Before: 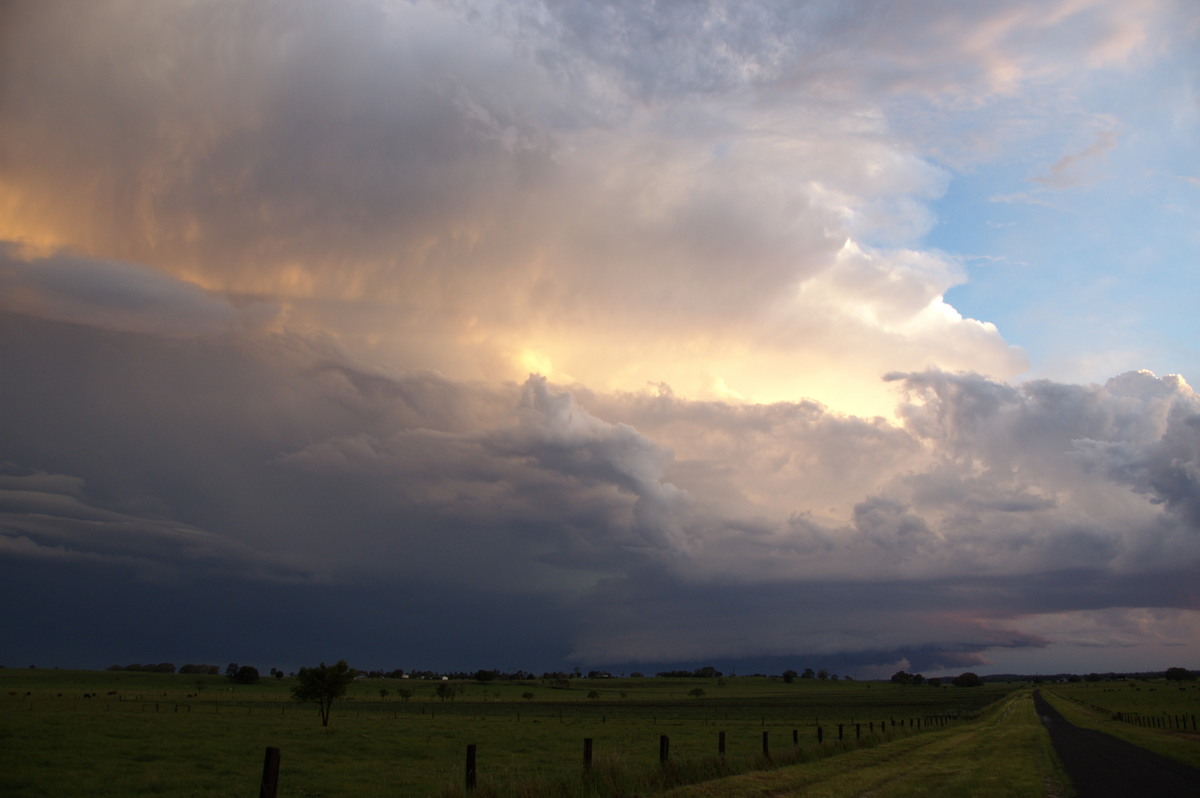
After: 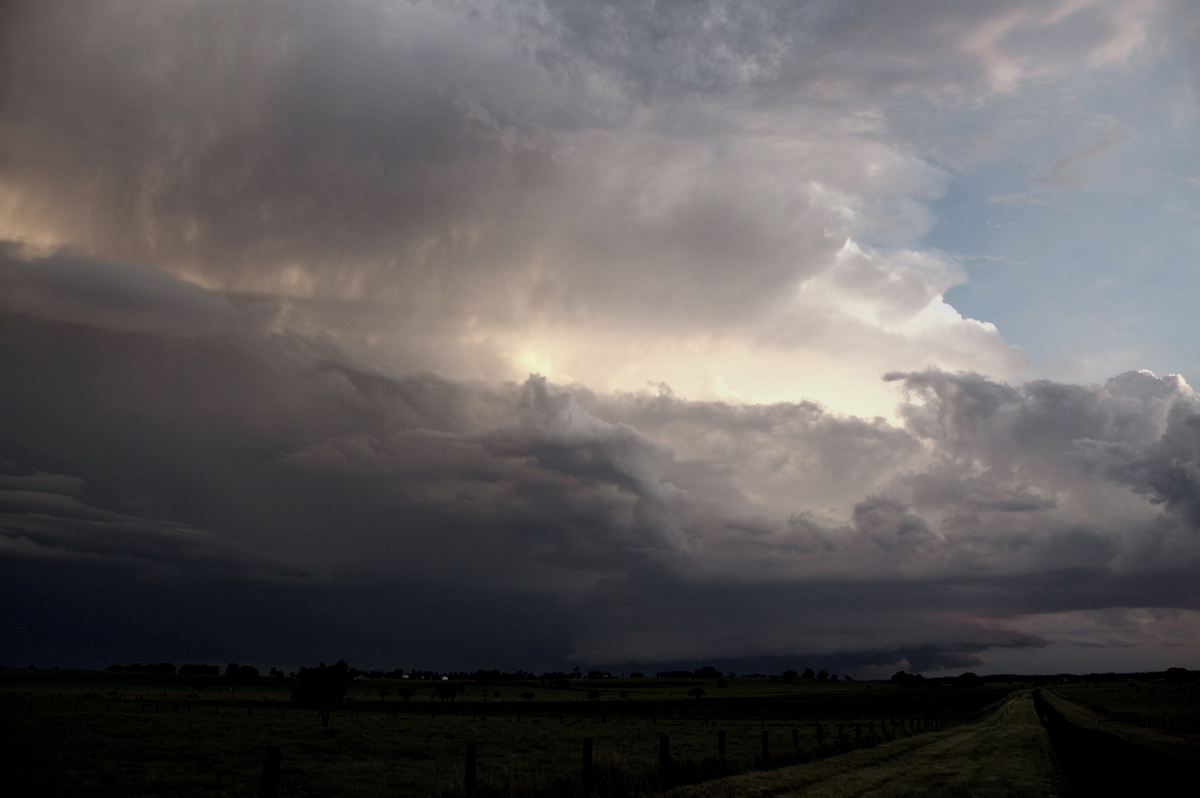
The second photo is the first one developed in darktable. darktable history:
color balance: contrast 10%
exposure: black level correction 0.009, exposure -0.637 EV, compensate highlight preservation false
color zones: curves: ch0 [(0, 0.6) (0.129, 0.585) (0.193, 0.596) (0.429, 0.5) (0.571, 0.5) (0.714, 0.5) (0.857, 0.5) (1, 0.6)]; ch1 [(0, 0.453) (0.112, 0.245) (0.213, 0.252) (0.429, 0.233) (0.571, 0.231) (0.683, 0.242) (0.857, 0.296) (1, 0.453)]
